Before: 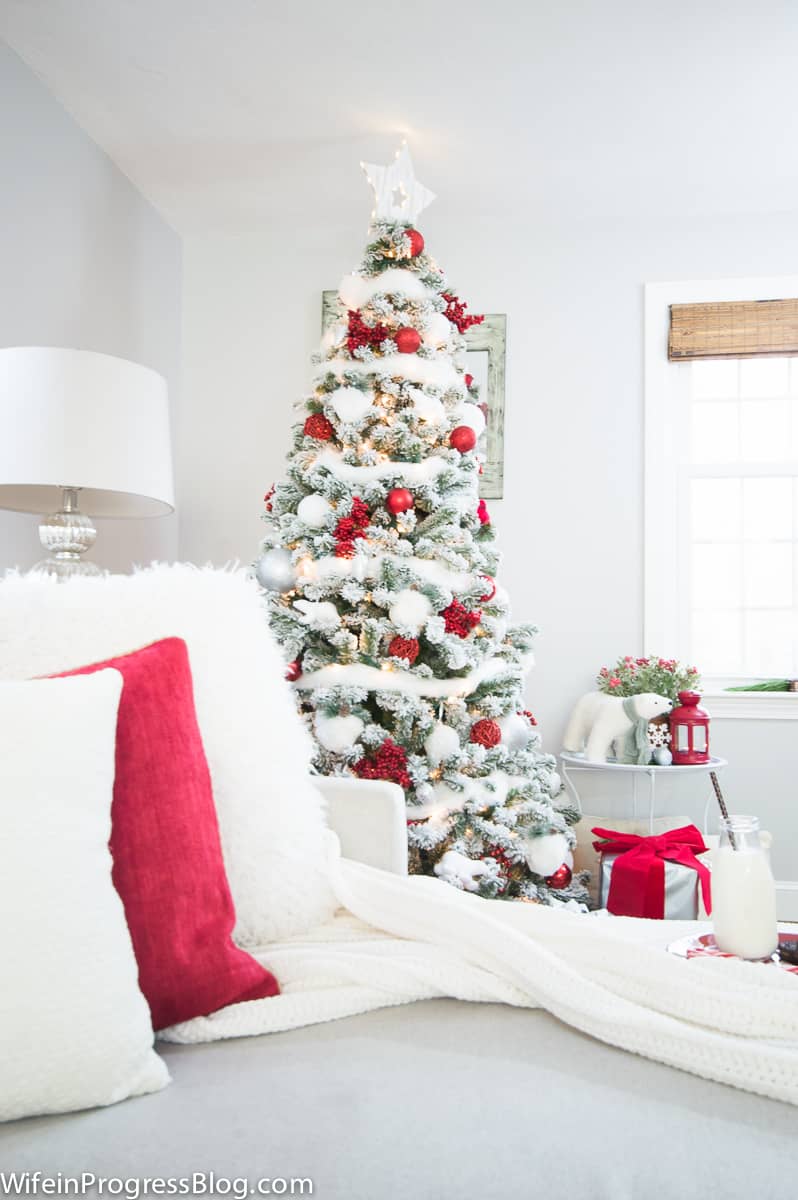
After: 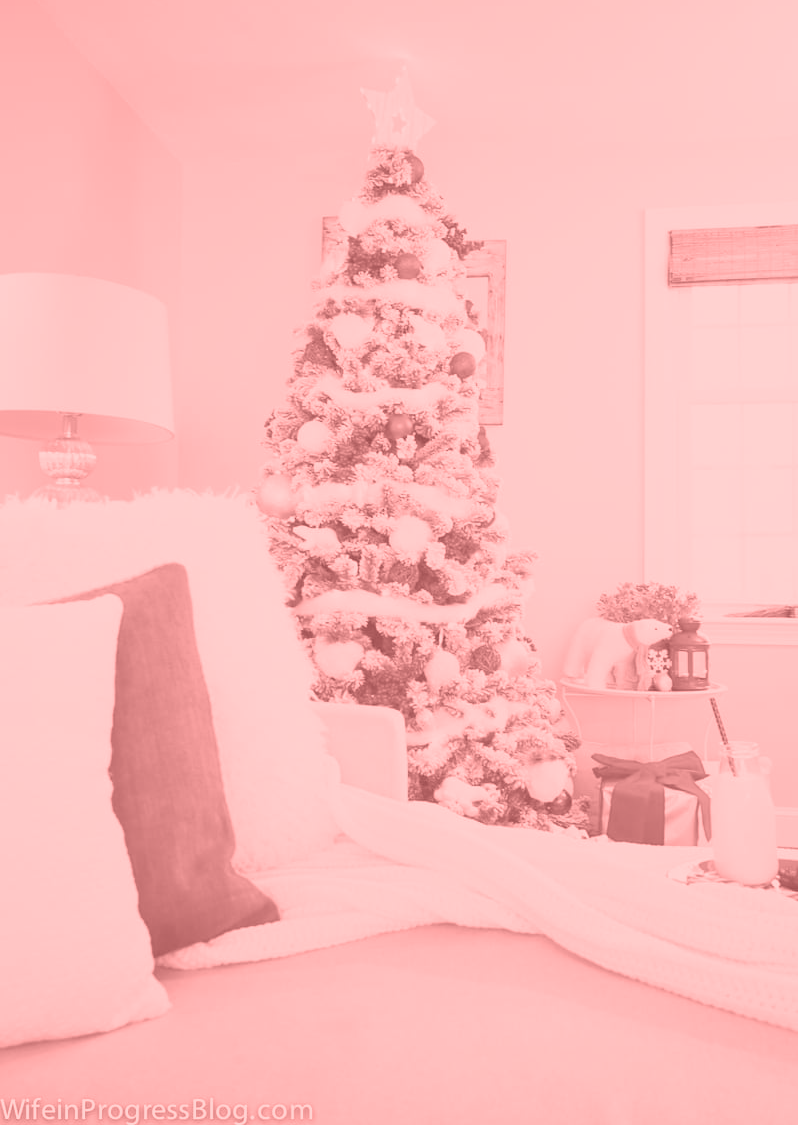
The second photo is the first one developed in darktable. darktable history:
crop and rotate: top 6.25%
white balance: red 1.042, blue 1.17
colorize: saturation 51%, source mix 50.67%, lightness 50.67%
